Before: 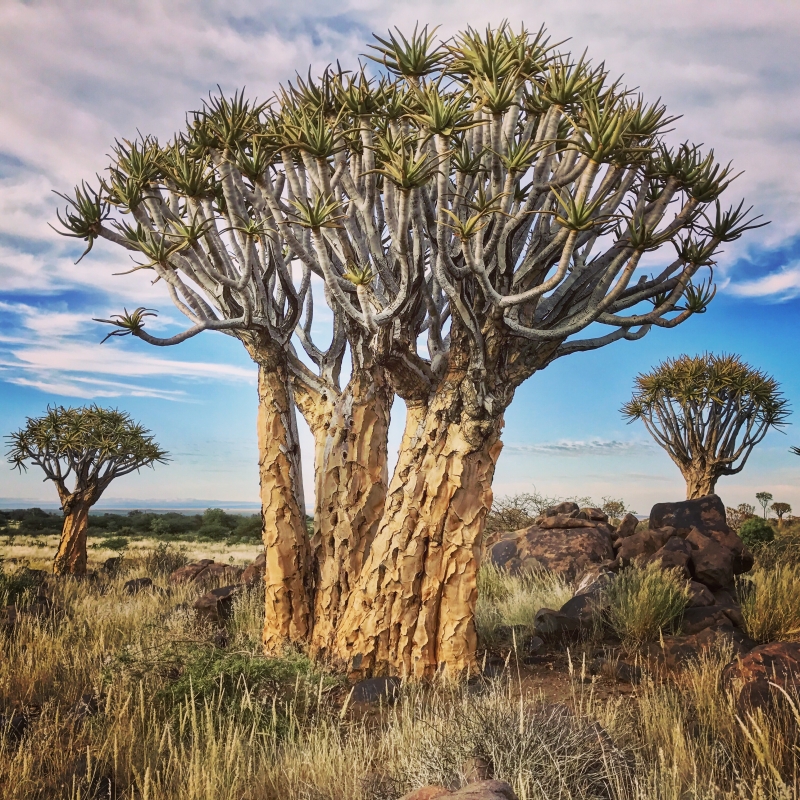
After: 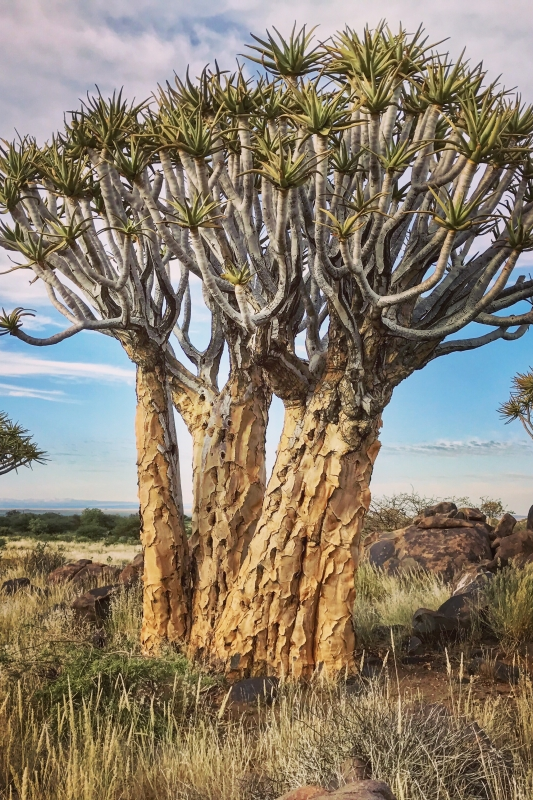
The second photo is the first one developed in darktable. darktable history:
crop: left 15.371%, right 17.928%
